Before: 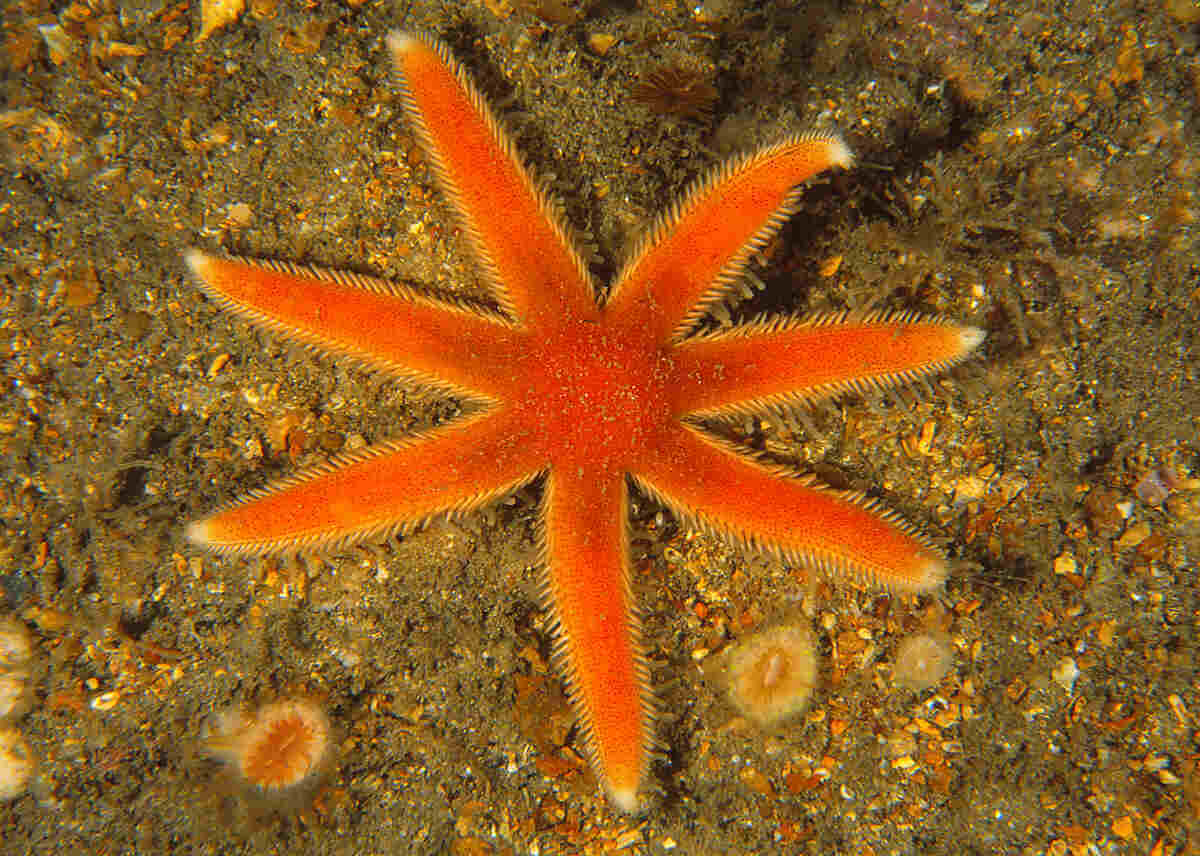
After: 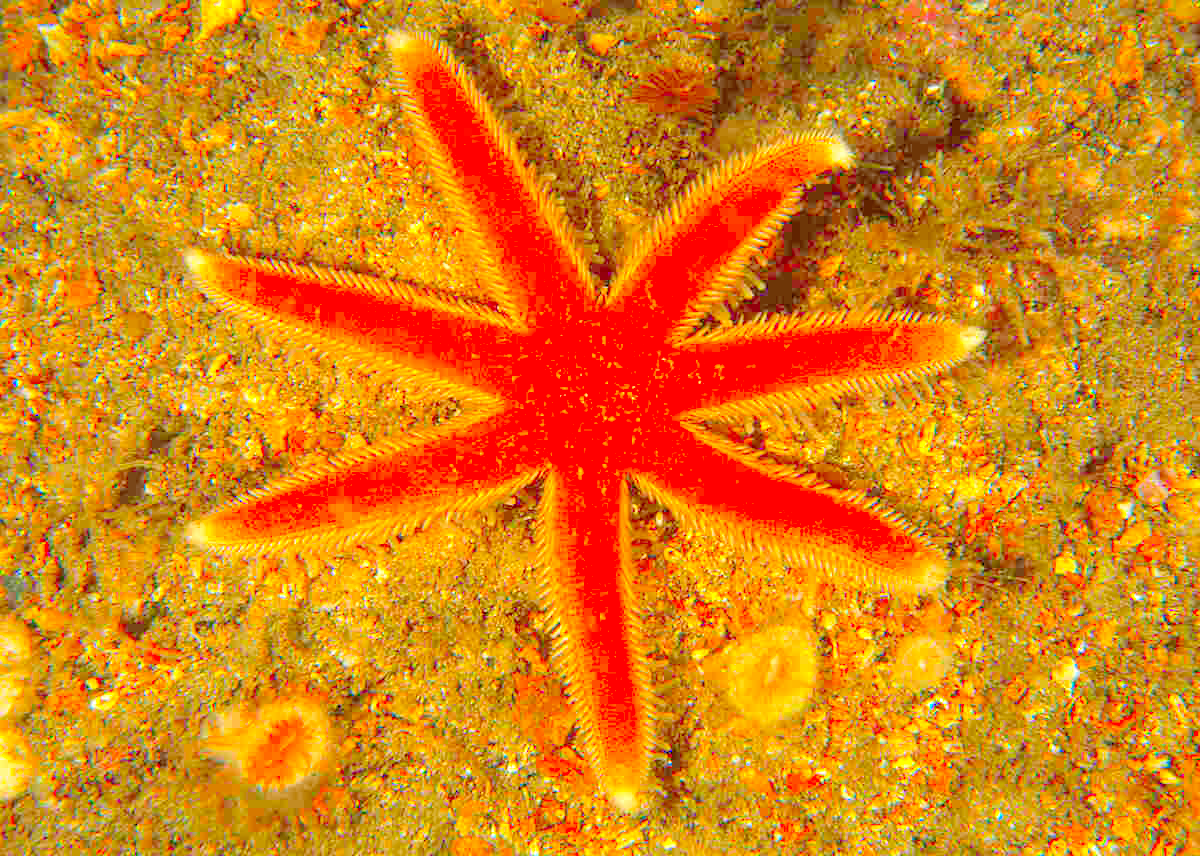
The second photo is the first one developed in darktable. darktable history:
levels: levels [0.008, 0.318, 0.836]
color correction: highlights b* -0.055, saturation 1.35
